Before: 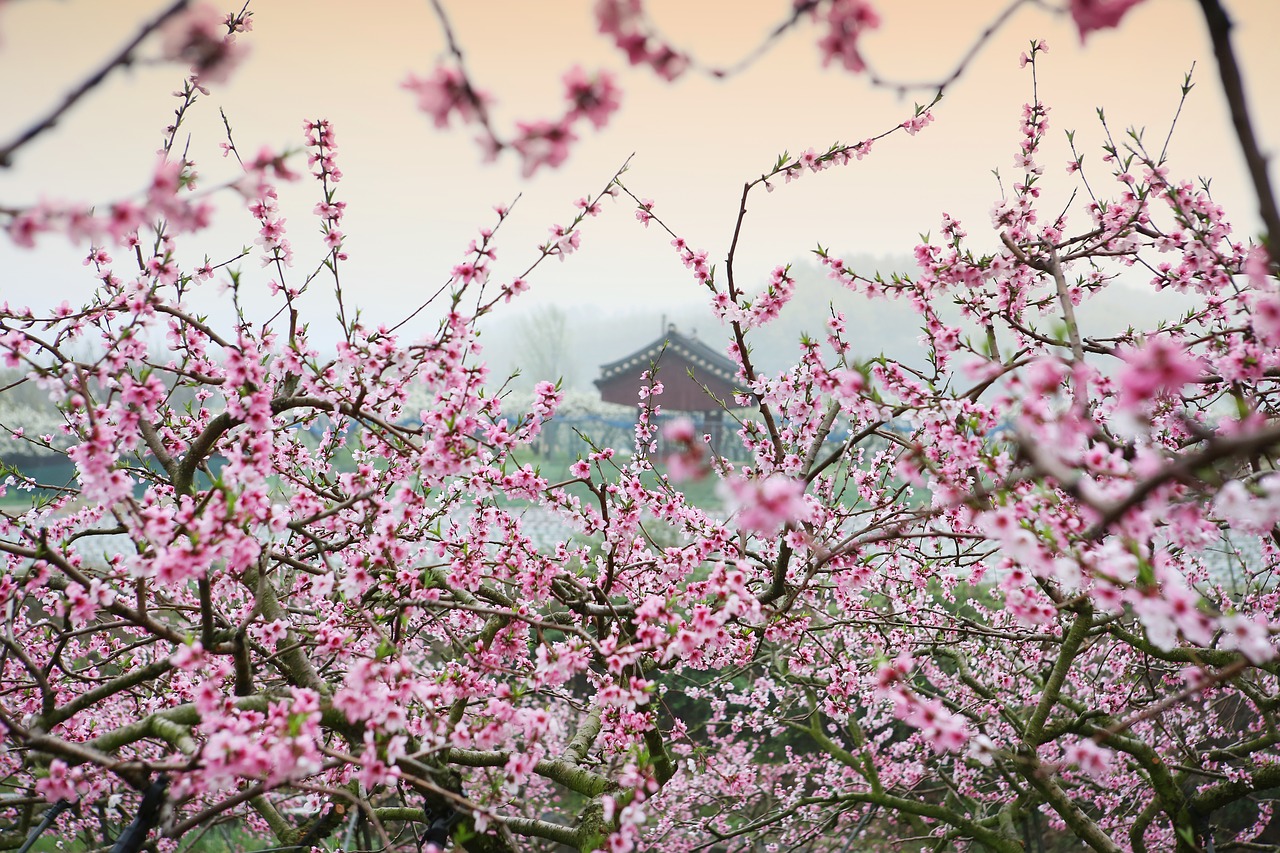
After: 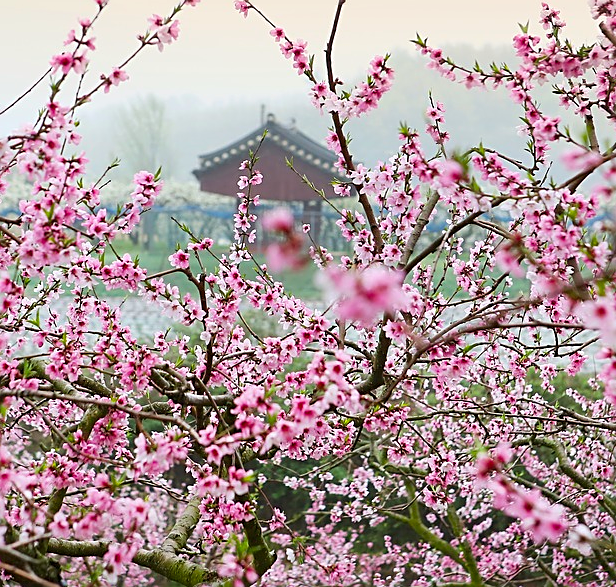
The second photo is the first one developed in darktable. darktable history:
crop: left 31.37%, top 24.725%, right 20.46%, bottom 6.425%
color balance rgb: power › chroma 0.293%, power › hue 22.23°, perceptual saturation grading › global saturation 29.564%
sharpen: on, module defaults
